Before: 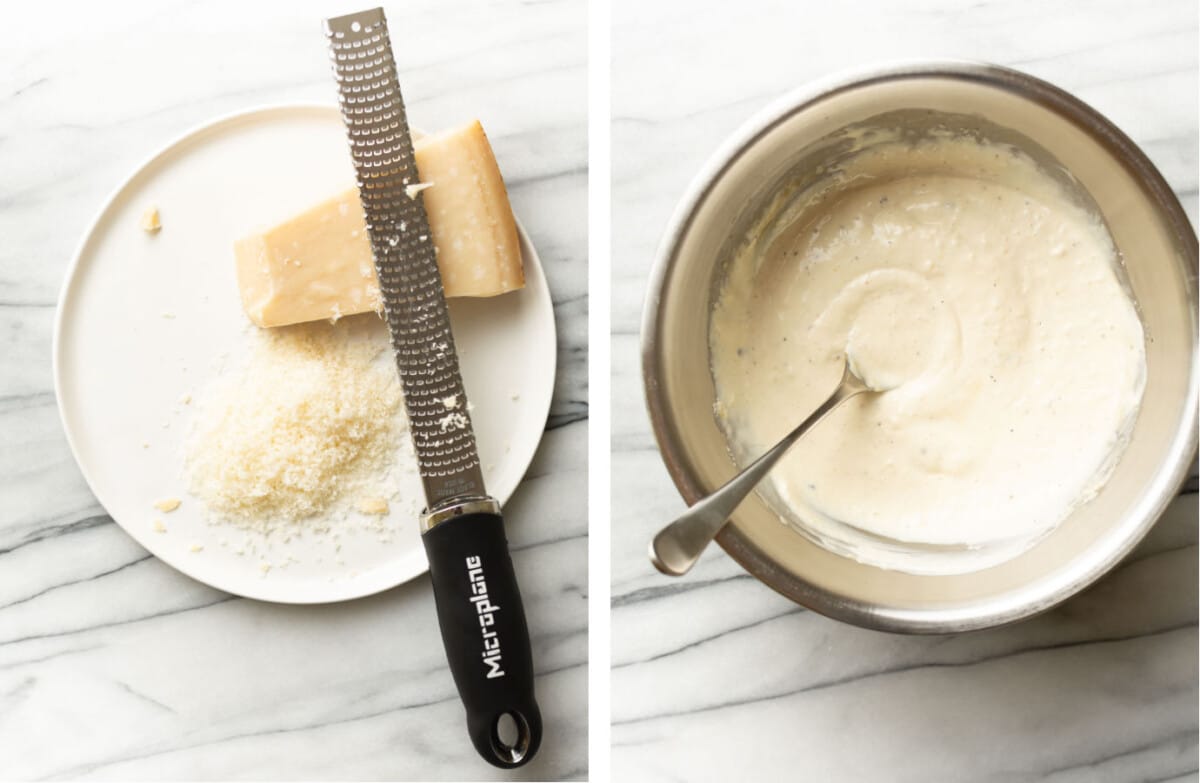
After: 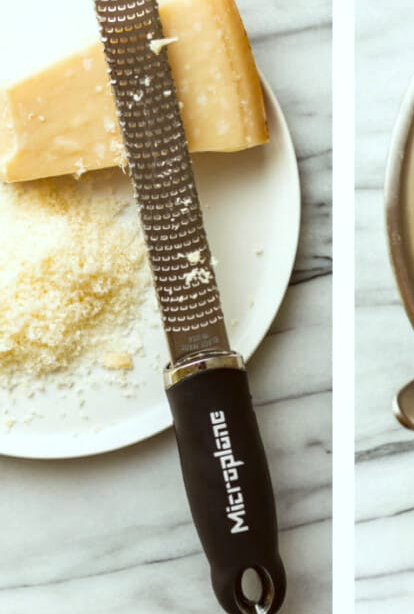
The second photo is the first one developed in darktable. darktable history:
color balance rgb: perceptual saturation grading › global saturation 8.635%, global vibrance 32.497%
local contrast: detail 130%
crop and rotate: left 21.381%, top 18.535%, right 44.082%, bottom 2.997%
color correction: highlights a* -5.11, highlights b* -3.21, shadows a* 4.07, shadows b* 4.35
